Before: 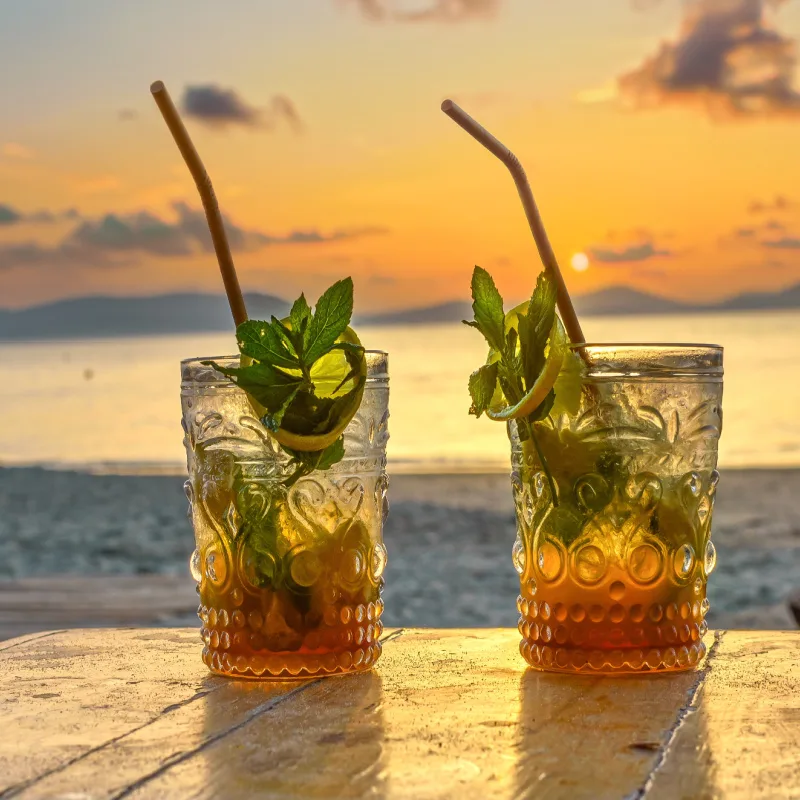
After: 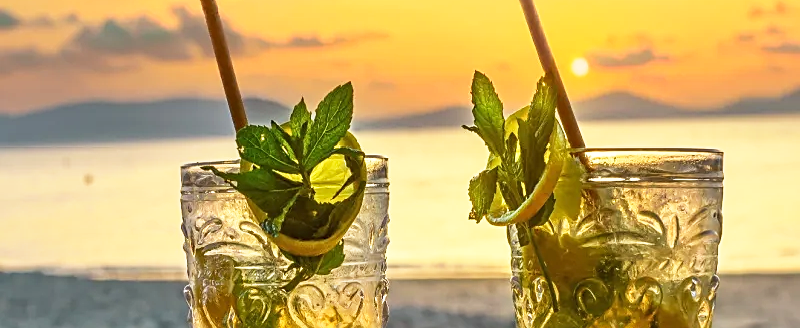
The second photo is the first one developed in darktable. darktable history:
crop and rotate: top 24.414%, bottom 34.471%
base curve: curves: ch0 [(0, 0) (0.579, 0.807) (1, 1)], preserve colors none
sharpen: on, module defaults
